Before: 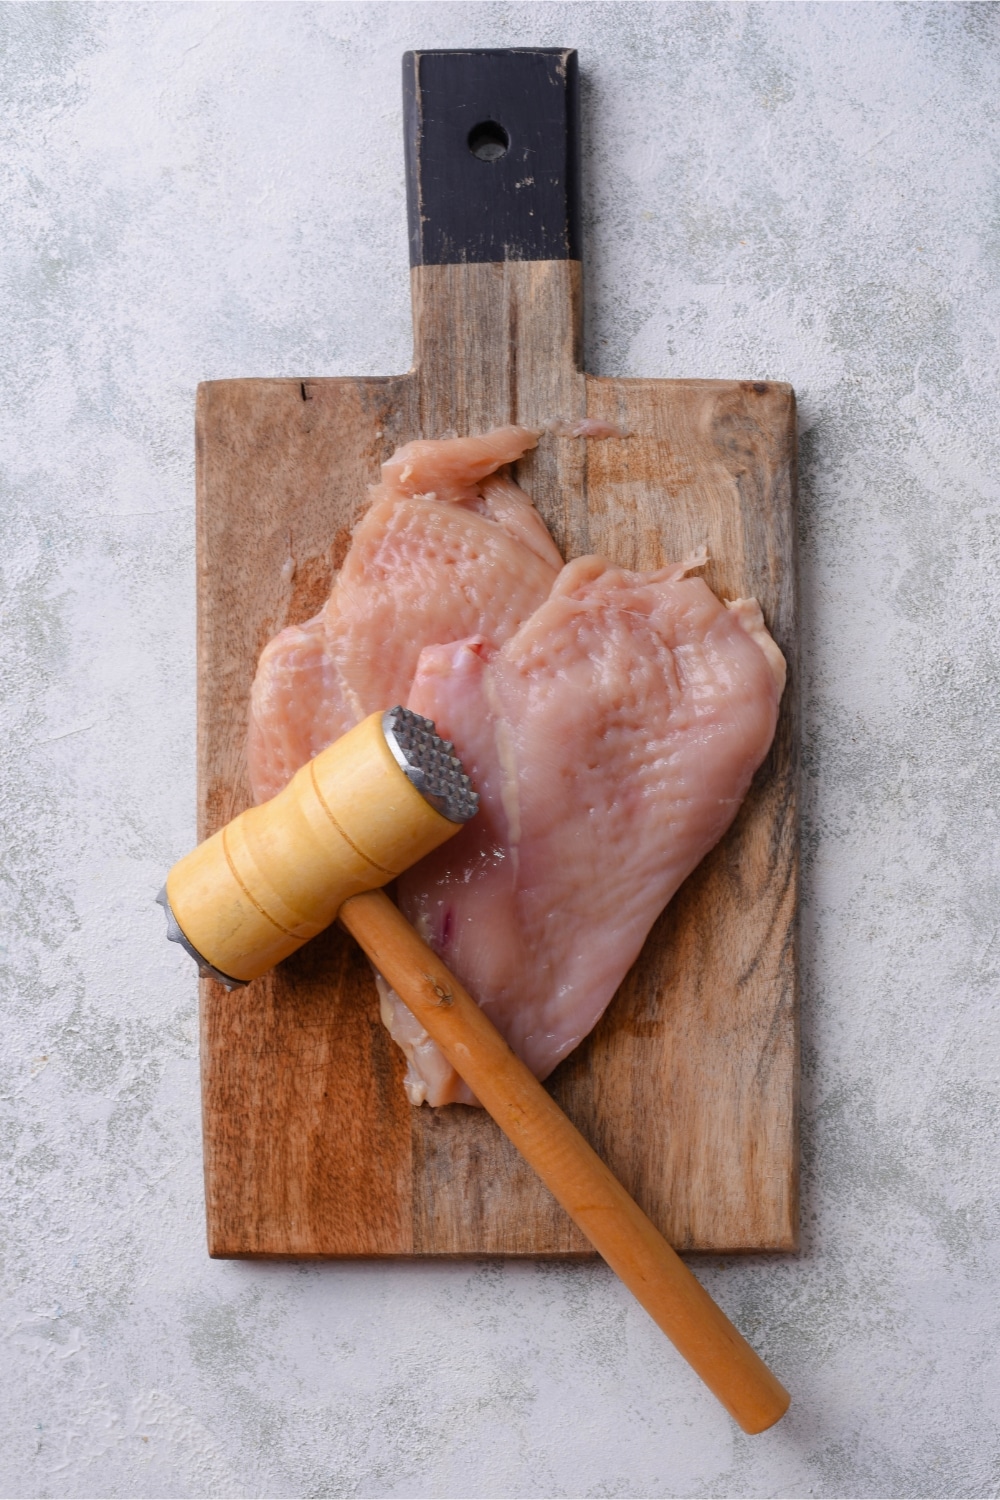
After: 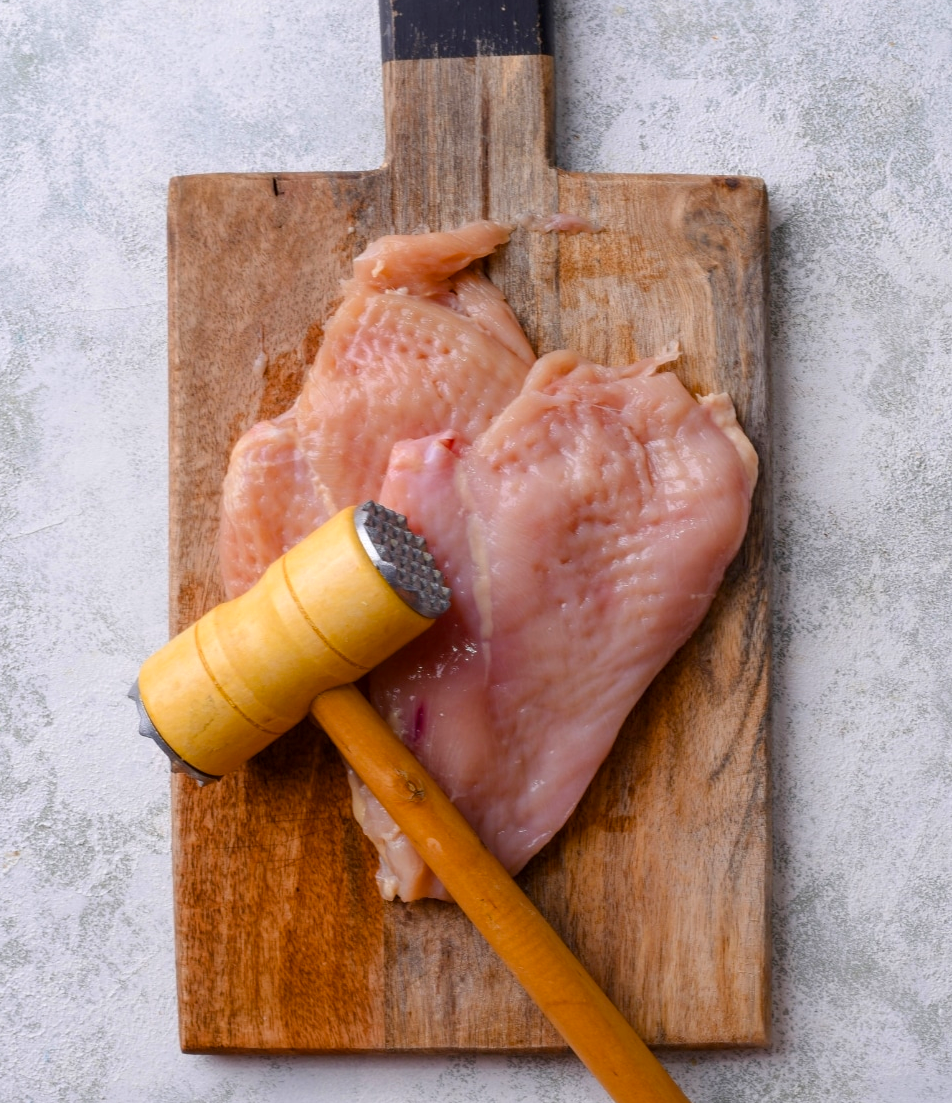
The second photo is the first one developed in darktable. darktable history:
crop and rotate: left 2.862%, top 13.677%, right 1.935%, bottom 12.747%
color balance rgb: perceptual saturation grading › global saturation 29.918%
local contrast: highlights 106%, shadows 98%, detail 119%, midtone range 0.2
